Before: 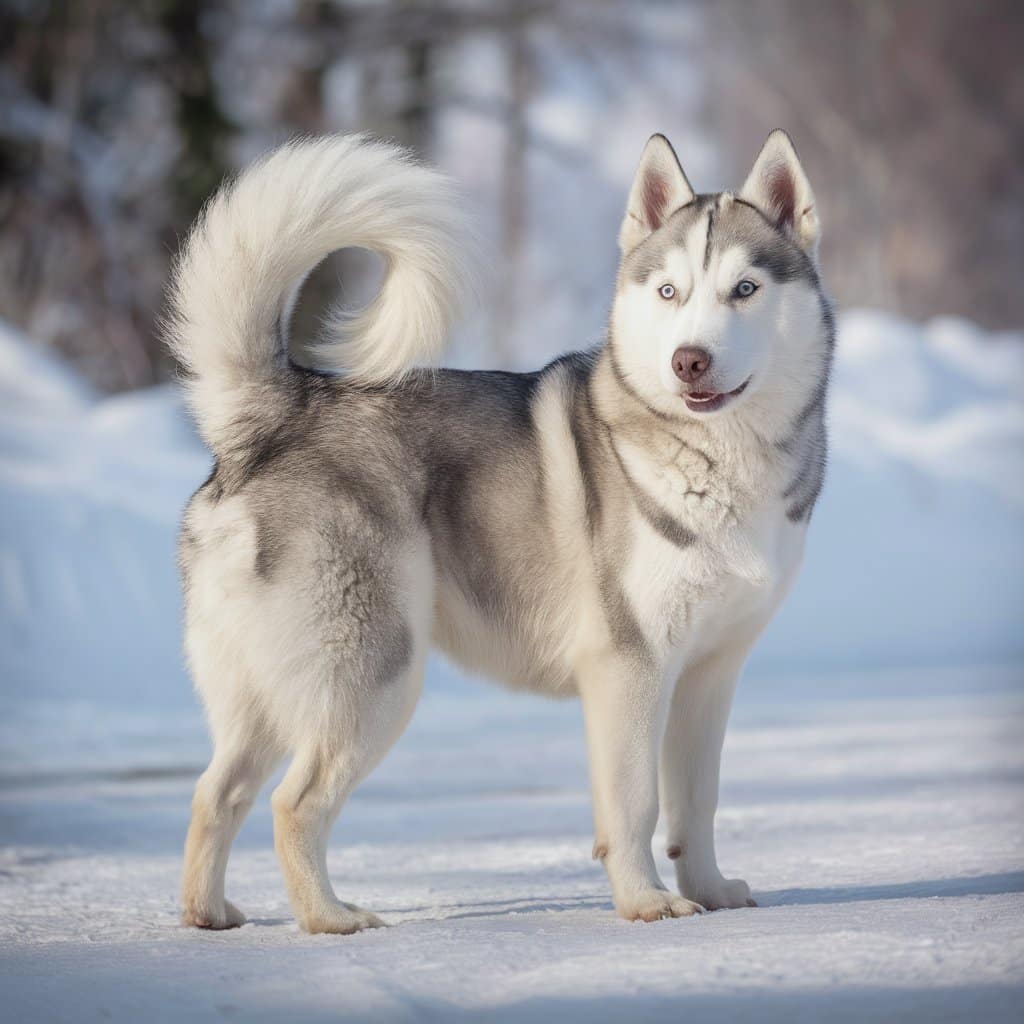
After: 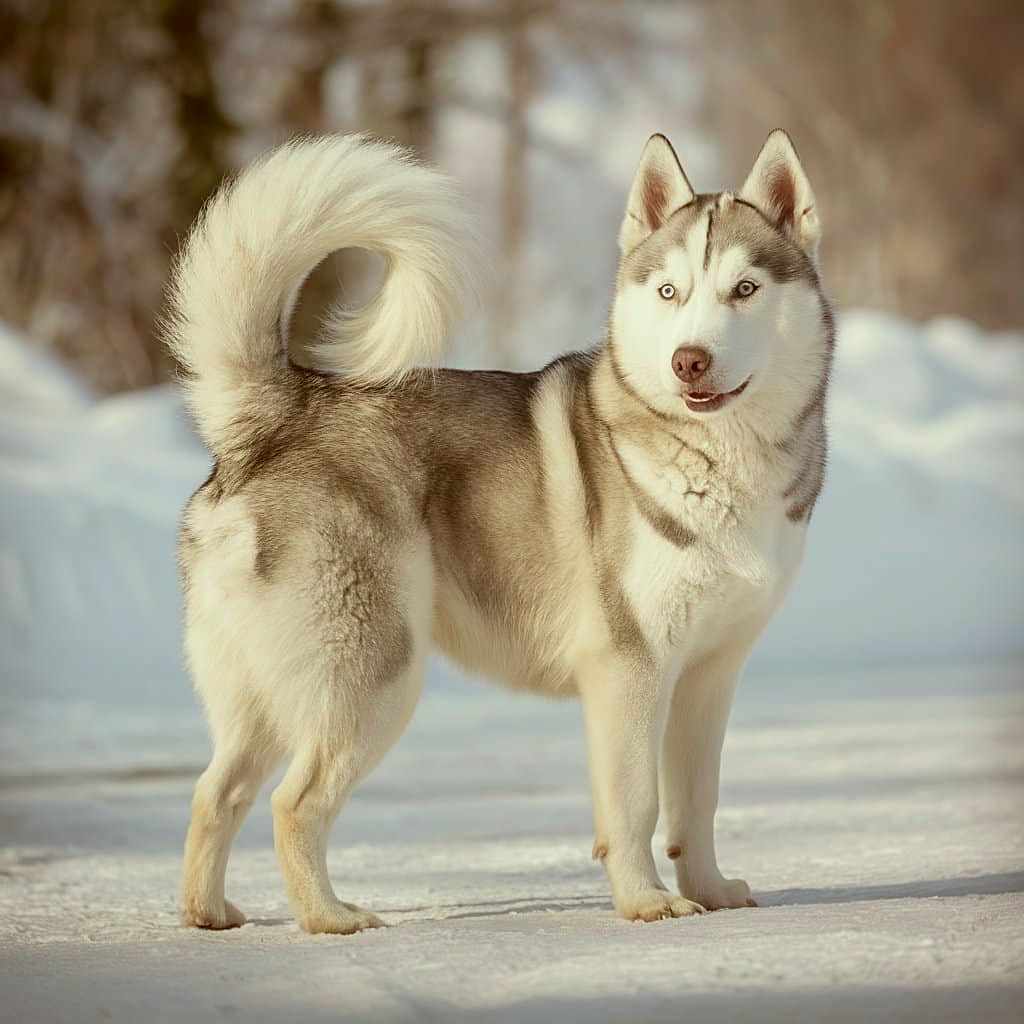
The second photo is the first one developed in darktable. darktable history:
sharpen: on, module defaults
color correction: highlights a* -5.94, highlights b* 9.48, shadows a* 10.12, shadows b* 23.94
